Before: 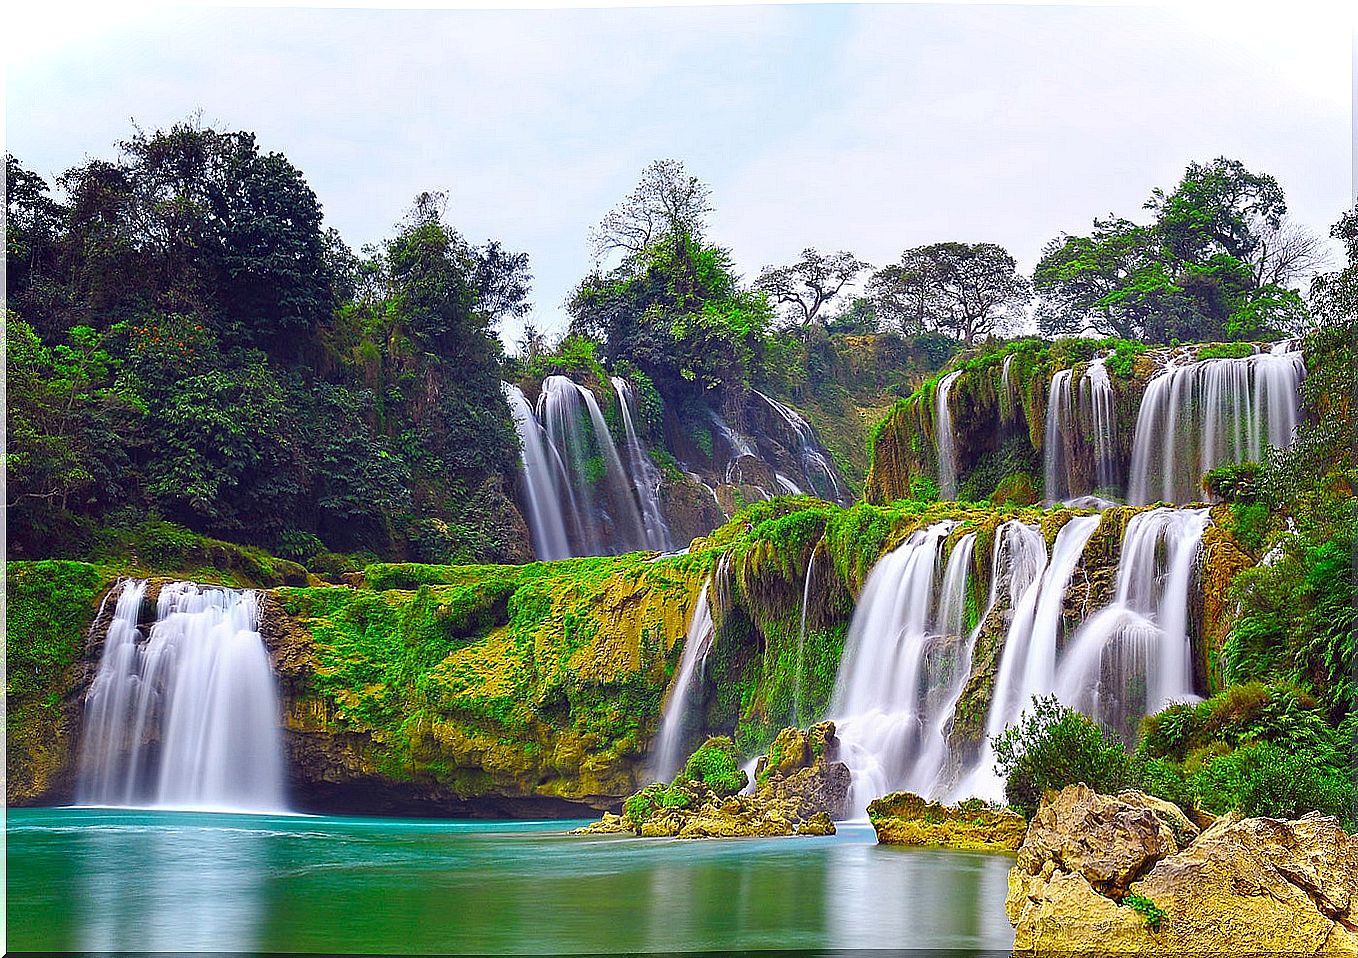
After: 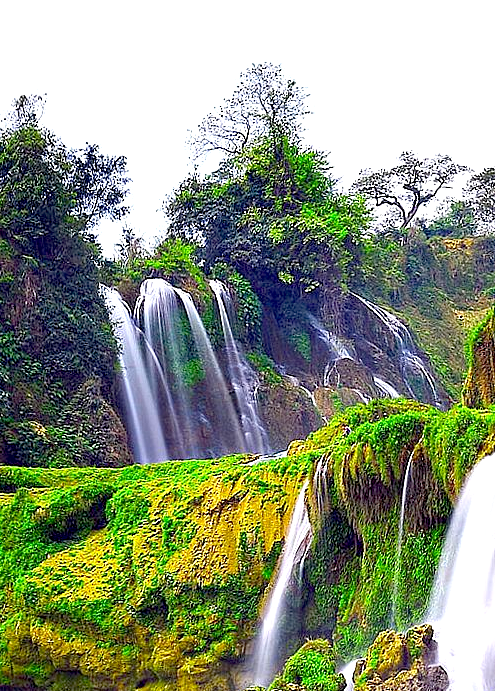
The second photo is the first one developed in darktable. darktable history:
crop and rotate: left 29.669%, top 10.212%, right 33.811%, bottom 17.624%
exposure: black level correction 0.012, exposure 0.701 EV, compensate highlight preservation false
